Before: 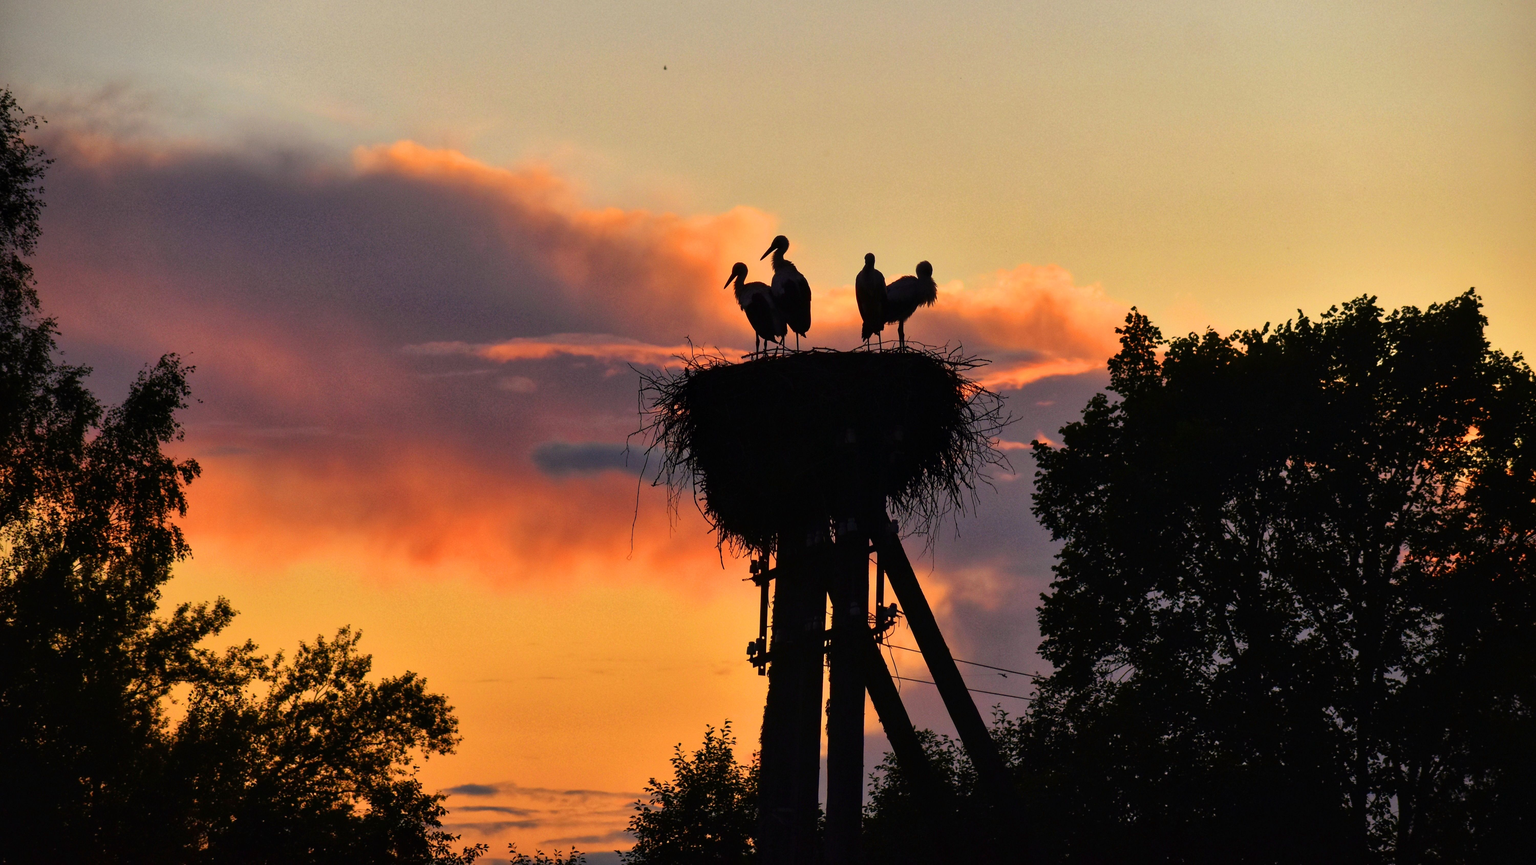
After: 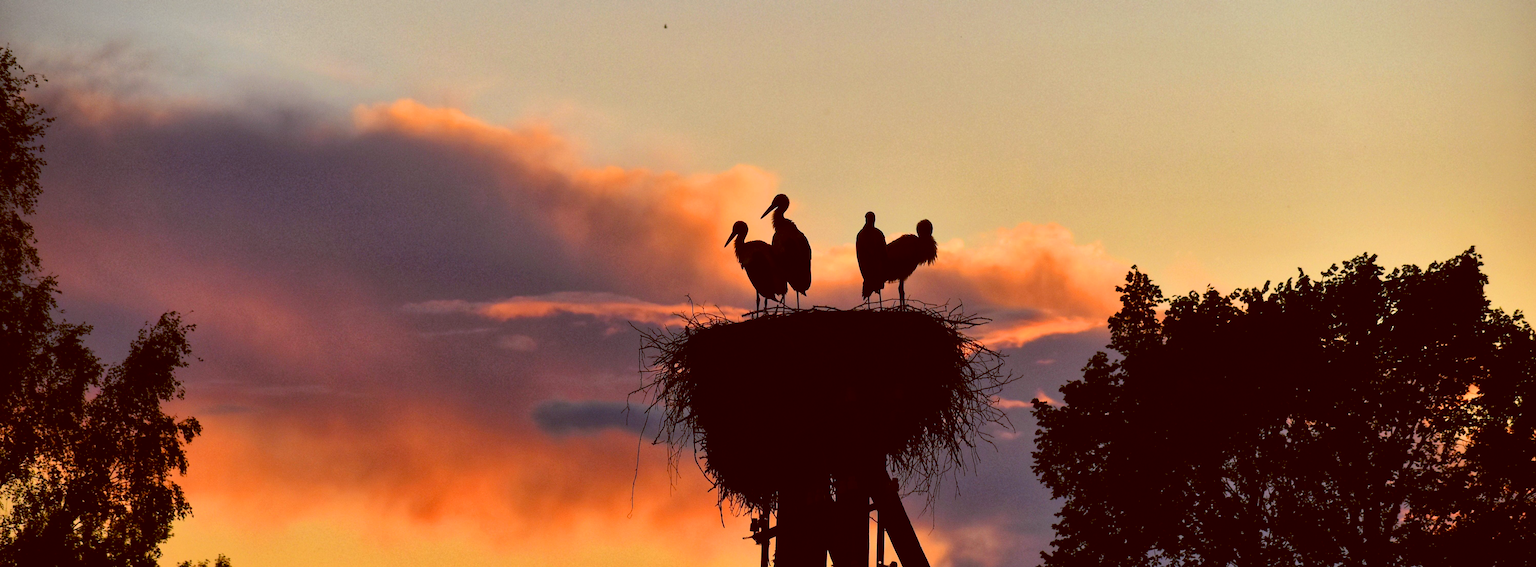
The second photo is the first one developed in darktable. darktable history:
crop and rotate: top 4.848%, bottom 29.503%
color balance: lift [1, 1.015, 1.004, 0.985], gamma [1, 0.958, 0.971, 1.042], gain [1, 0.956, 0.977, 1.044]
contrast brightness saturation: contrast 0.08, saturation 0.02
